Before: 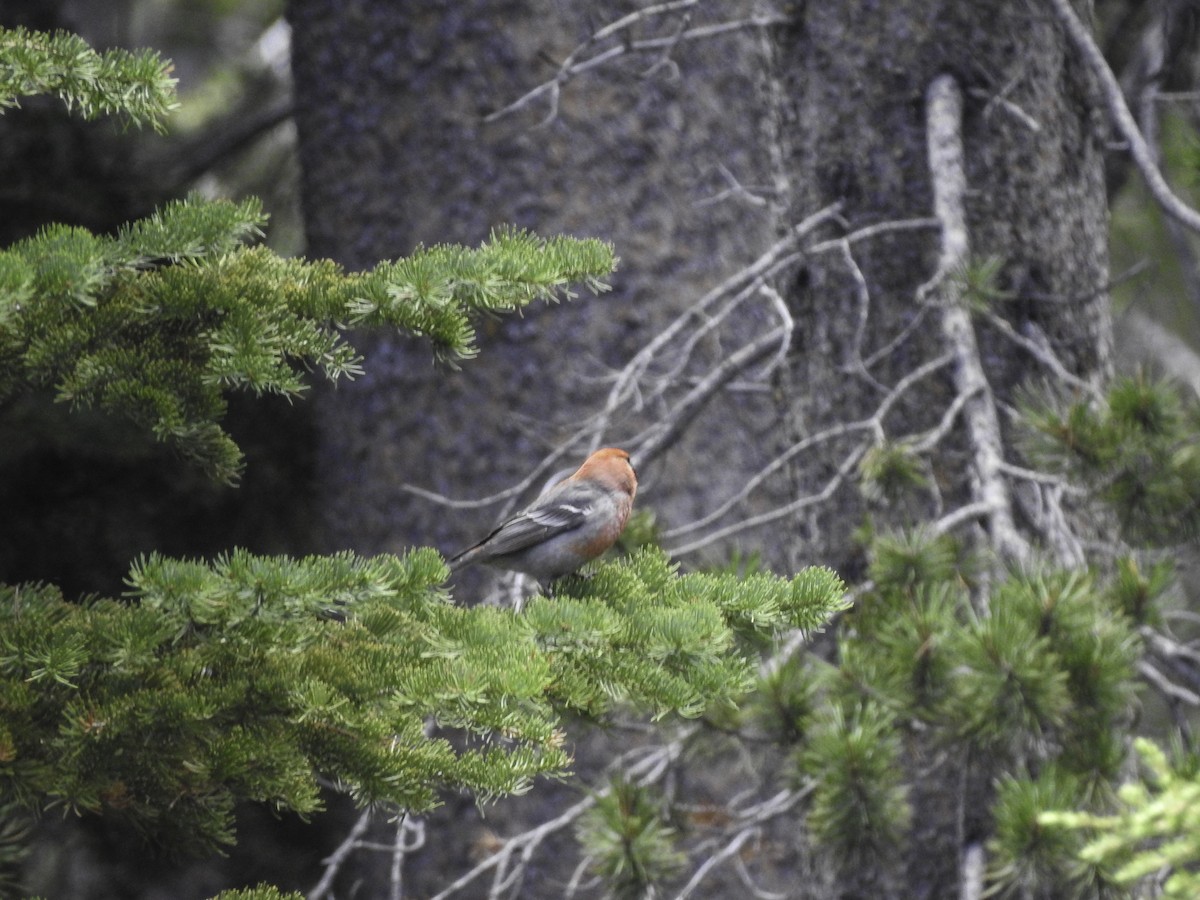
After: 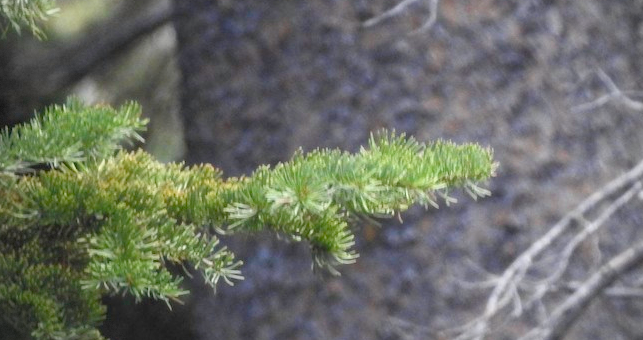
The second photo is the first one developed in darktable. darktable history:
exposure: exposure 0.178 EV, compensate exposure bias true, compensate highlight preservation false
vignetting: dithering 8-bit output, unbound false
crop: left 10.121%, top 10.631%, right 36.218%, bottom 51.526%
